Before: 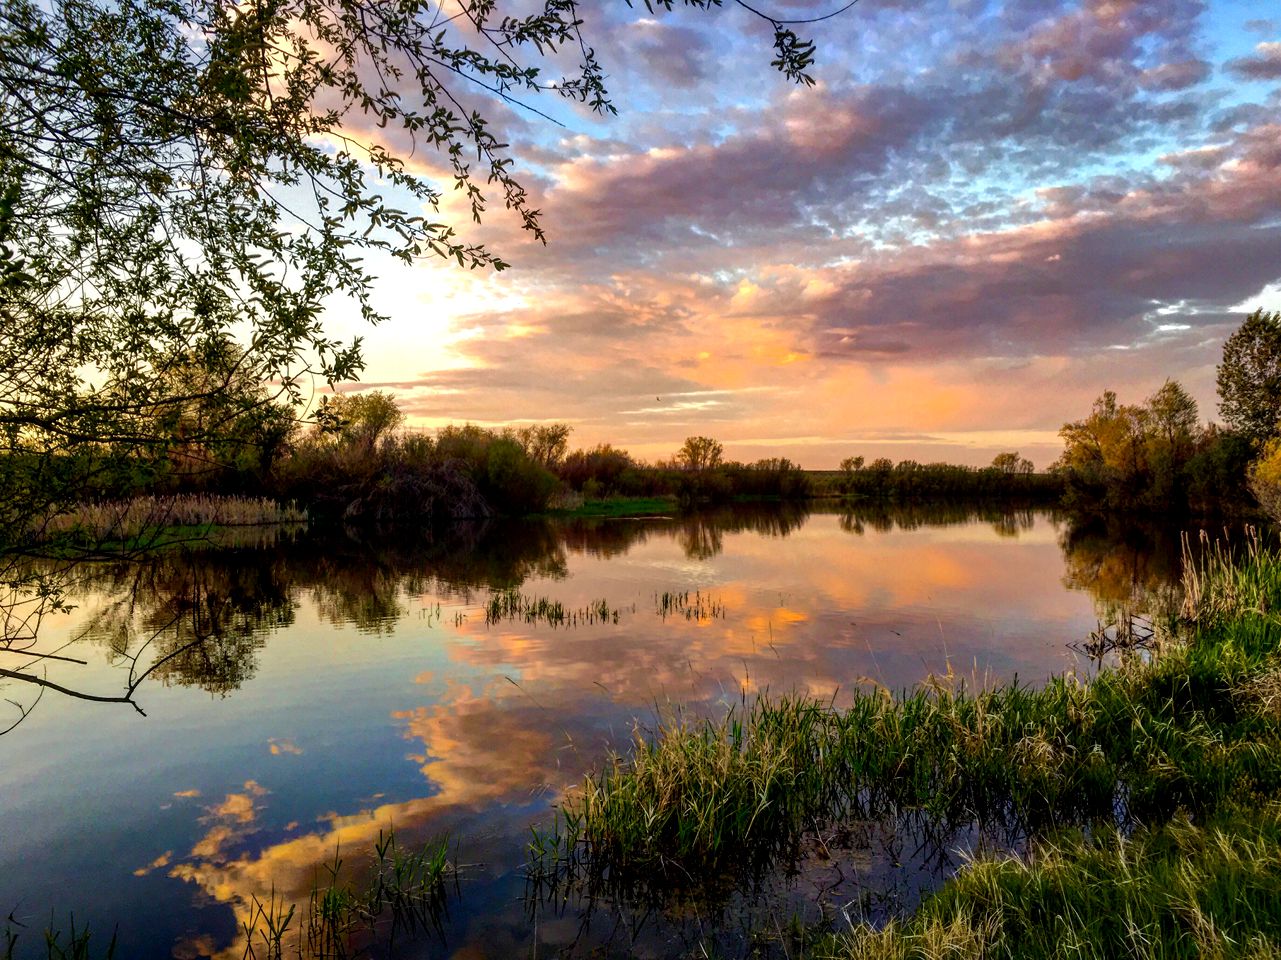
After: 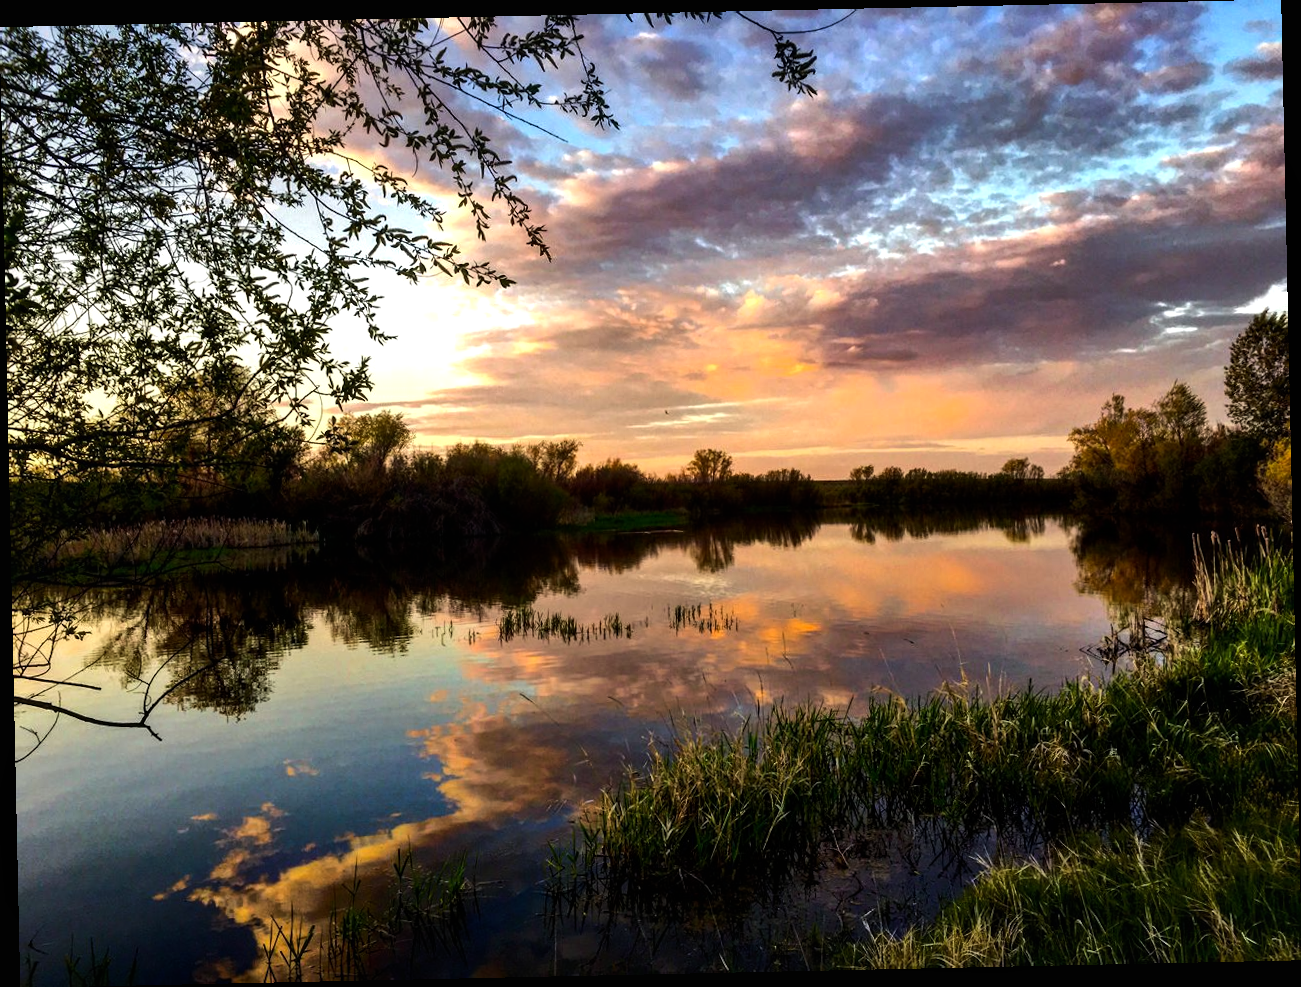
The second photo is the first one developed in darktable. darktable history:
exposure: exposure -0.462 EV, compensate highlight preservation false
rotate and perspective: rotation -1.24°, automatic cropping off
local contrast: mode bilateral grid, contrast 100, coarseness 100, detail 108%, midtone range 0.2
levels: levels [0, 0.51, 1]
contrast brightness saturation: contrast -0.02, brightness -0.01, saturation 0.03
tone equalizer: -8 EV -0.75 EV, -7 EV -0.7 EV, -6 EV -0.6 EV, -5 EV -0.4 EV, -3 EV 0.4 EV, -2 EV 0.6 EV, -1 EV 0.7 EV, +0 EV 0.75 EV, edges refinement/feathering 500, mask exposure compensation -1.57 EV, preserve details no
